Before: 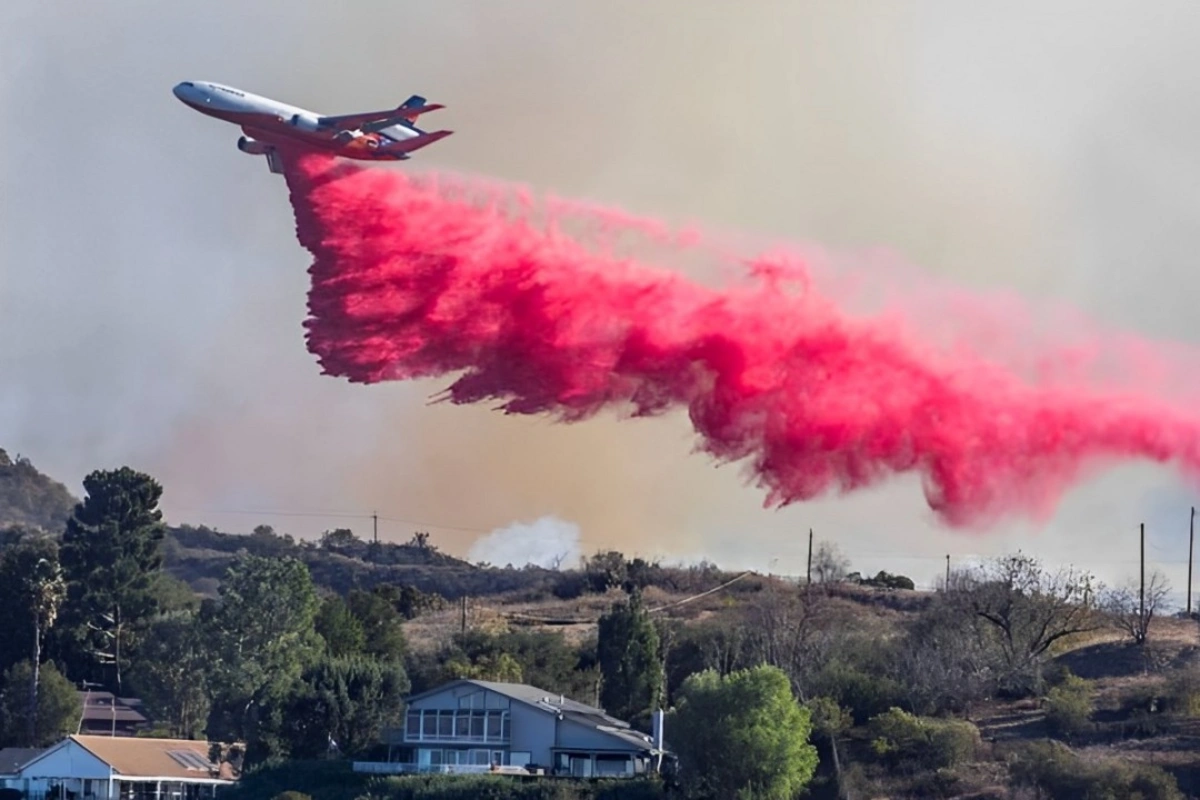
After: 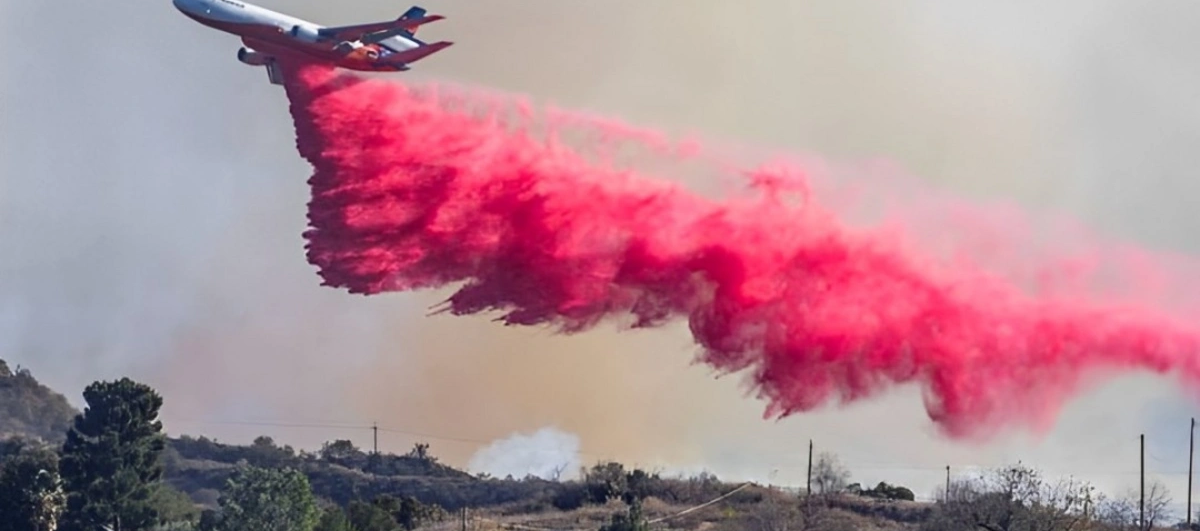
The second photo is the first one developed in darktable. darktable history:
crop: top 11.165%, bottom 22.393%
